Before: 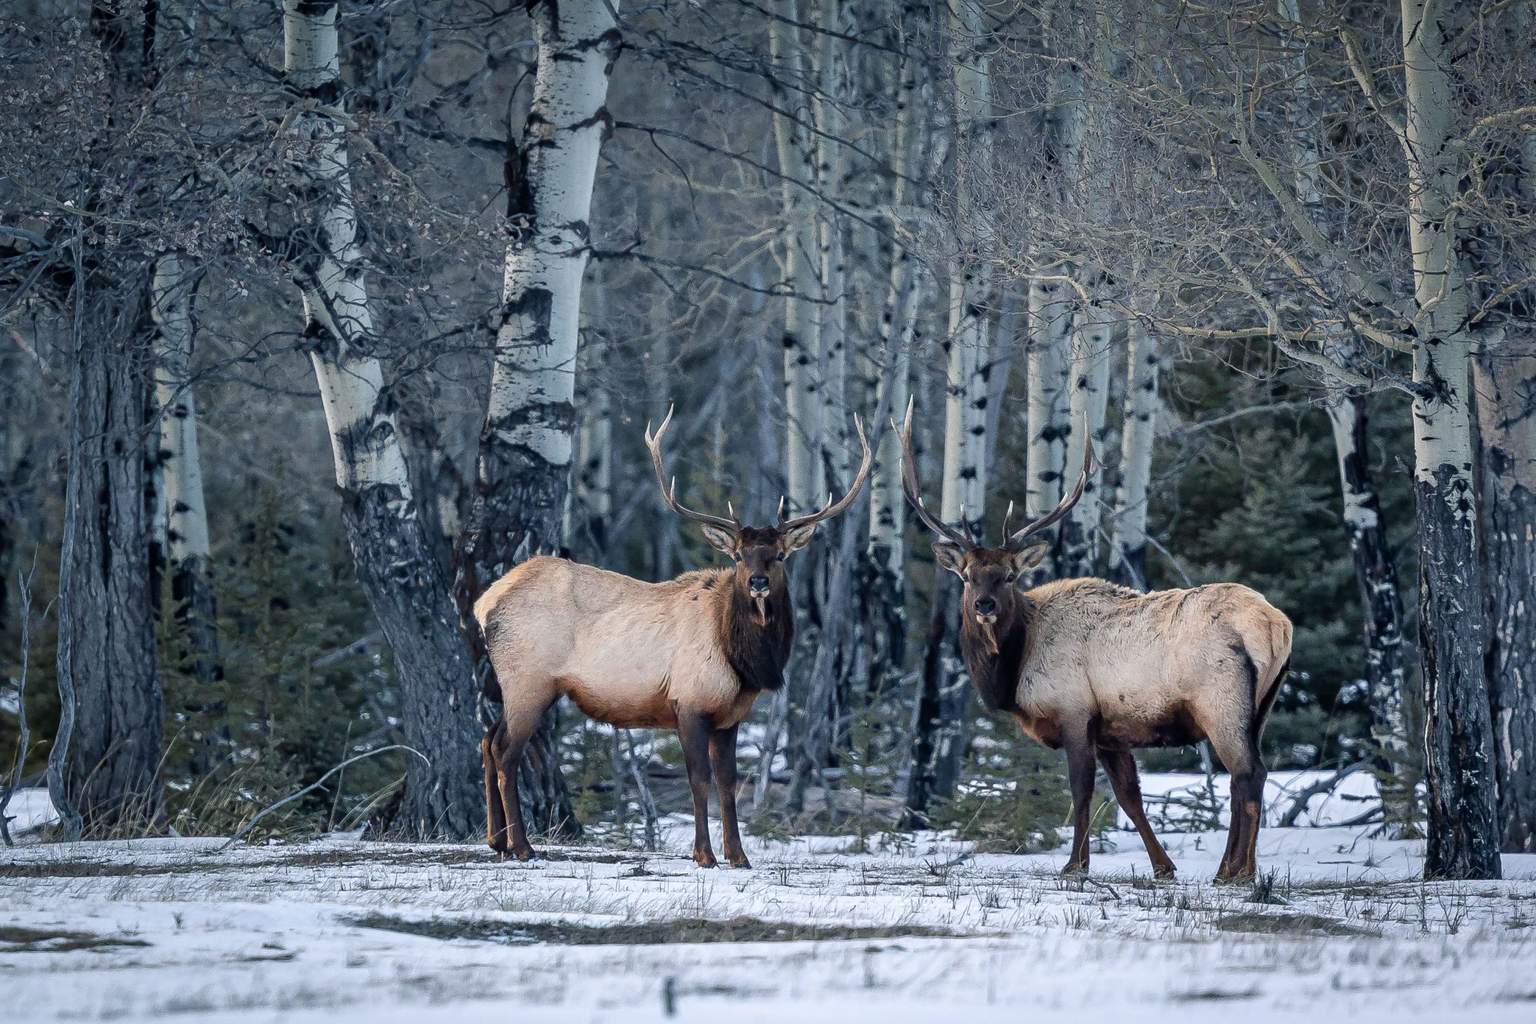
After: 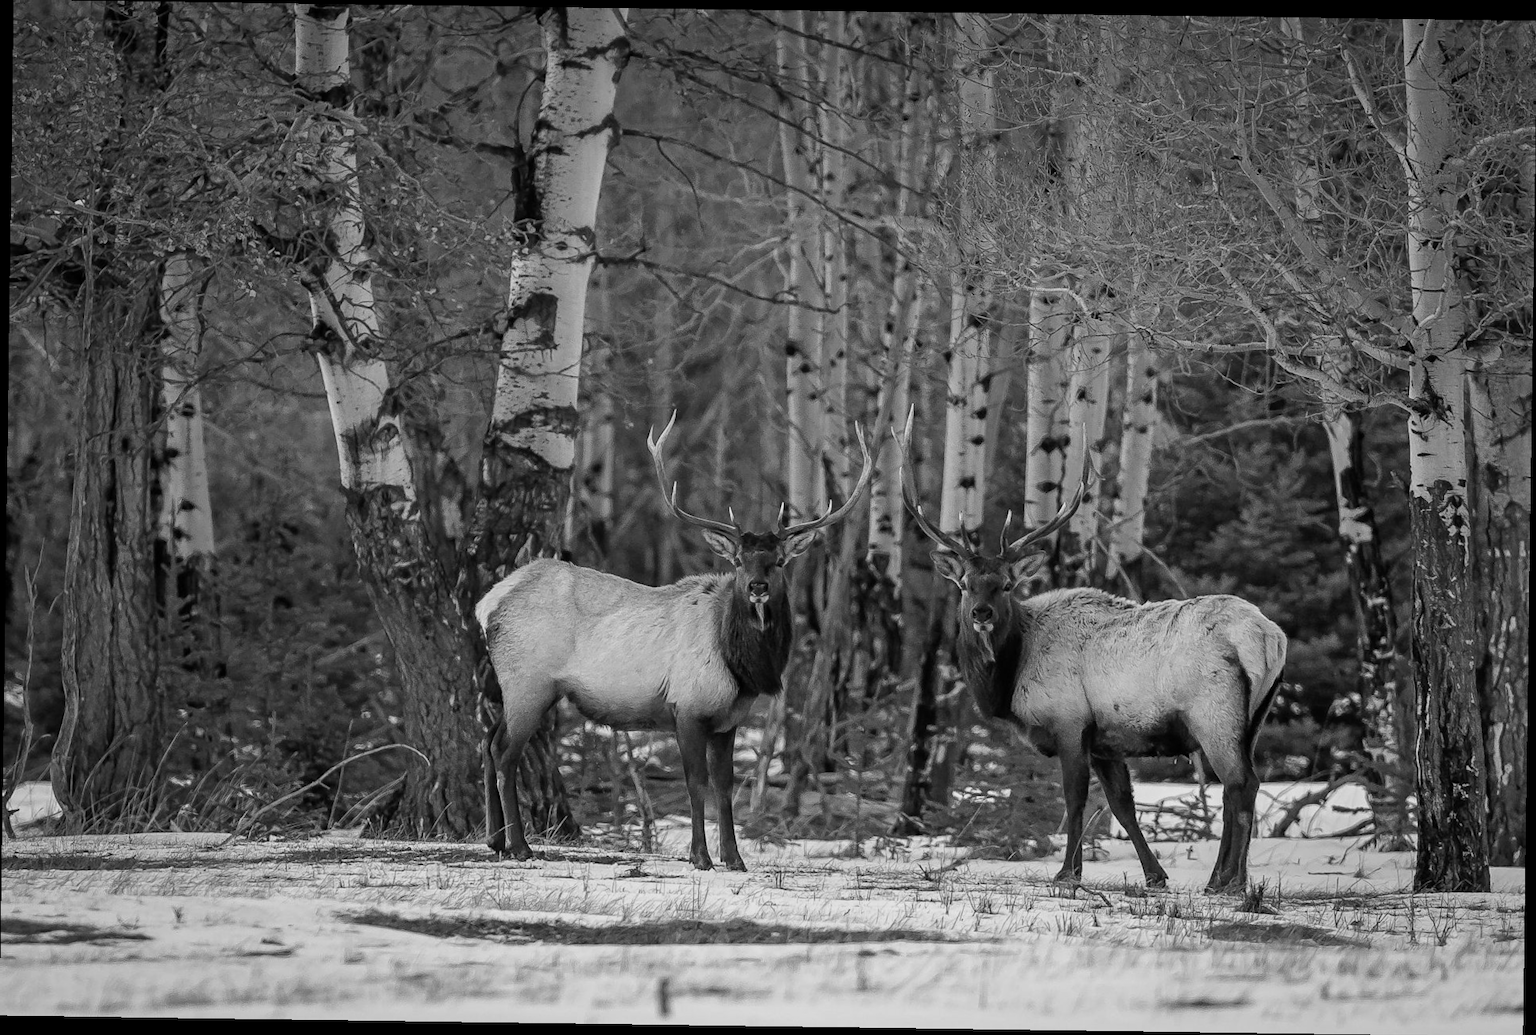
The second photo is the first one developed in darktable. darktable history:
monochrome: a -74.22, b 78.2
rotate and perspective: rotation 0.8°, automatic cropping off
contrast brightness saturation: saturation -0.04
